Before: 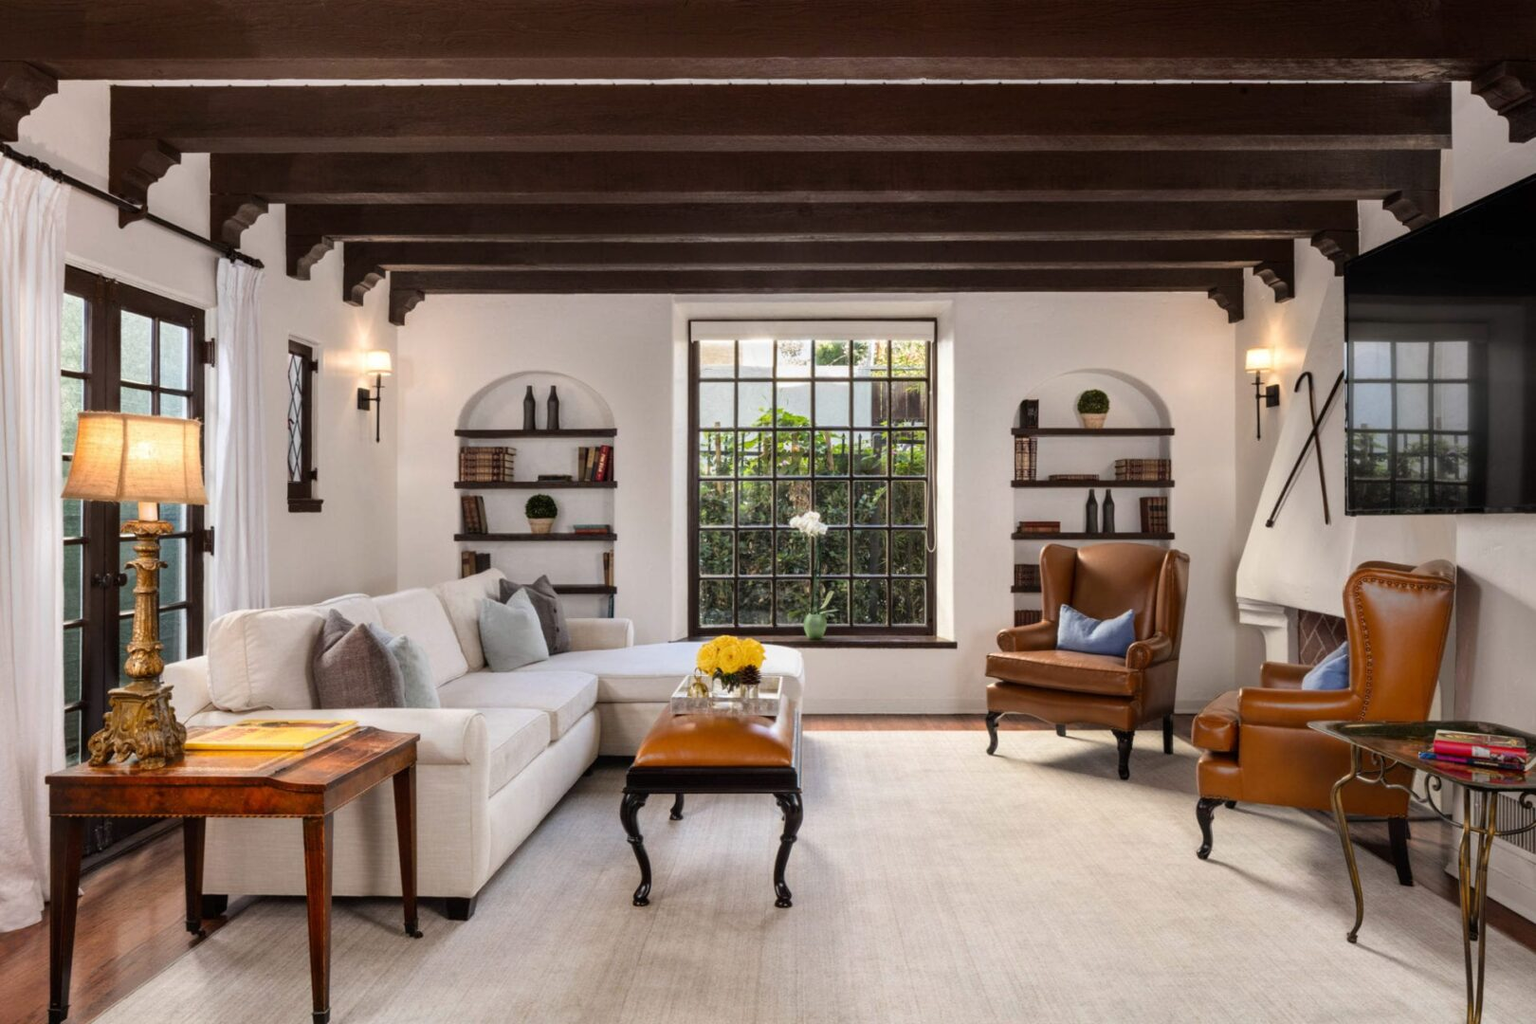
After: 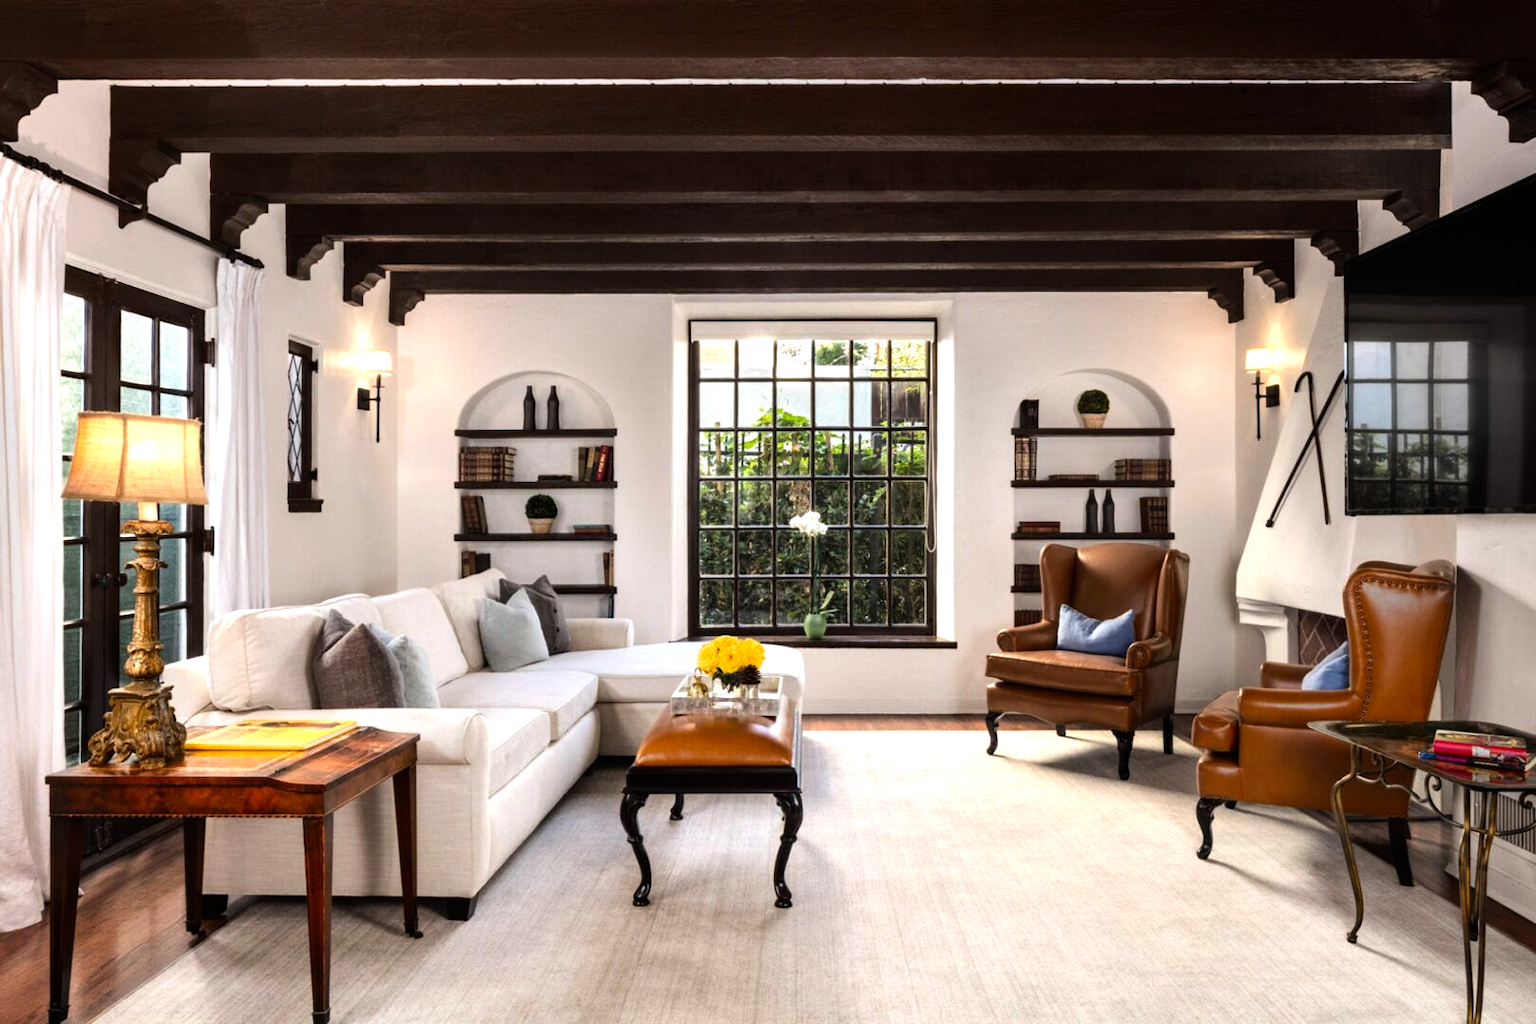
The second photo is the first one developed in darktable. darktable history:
tone equalizer: -8 EV -0.417 EV, -7 EV -0.389 EV, -6 EV -0.333 EV, -5 EV -0.222 EV, -3 EV 0.222 EV, -2 EV 0.333 EV, -1 EV 0.389 EV, +0 EV 0.417 EV, edges refinement/feathering 500, mask exposure compensation -1.57 EV, preserve details no
color balance: contrast 10%
